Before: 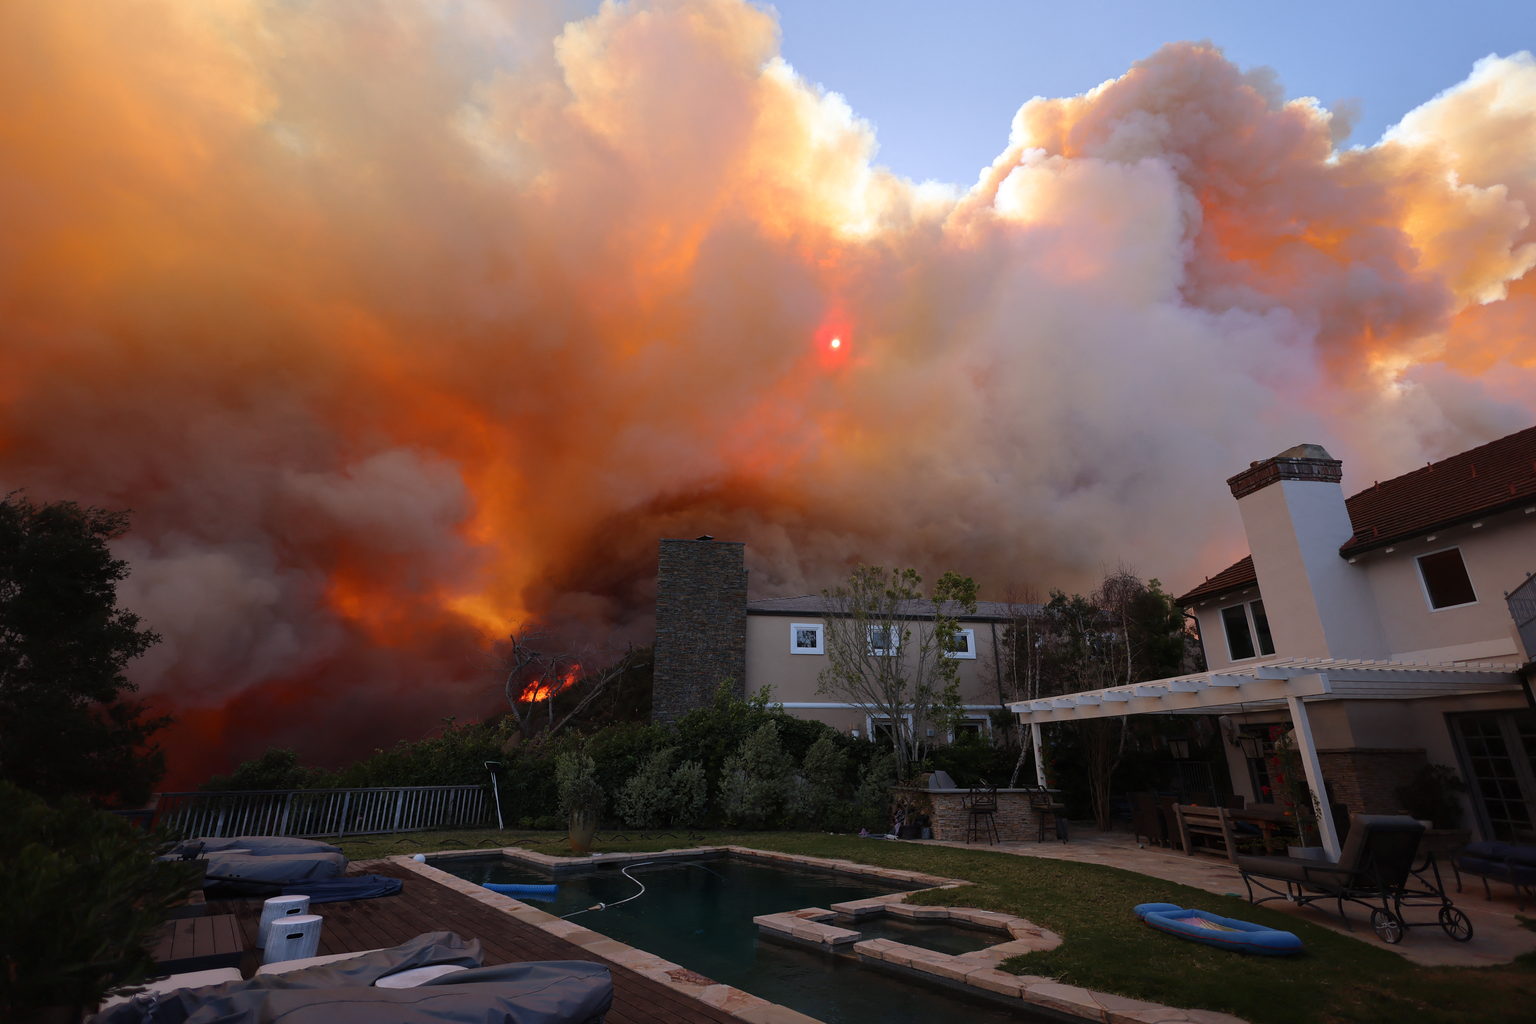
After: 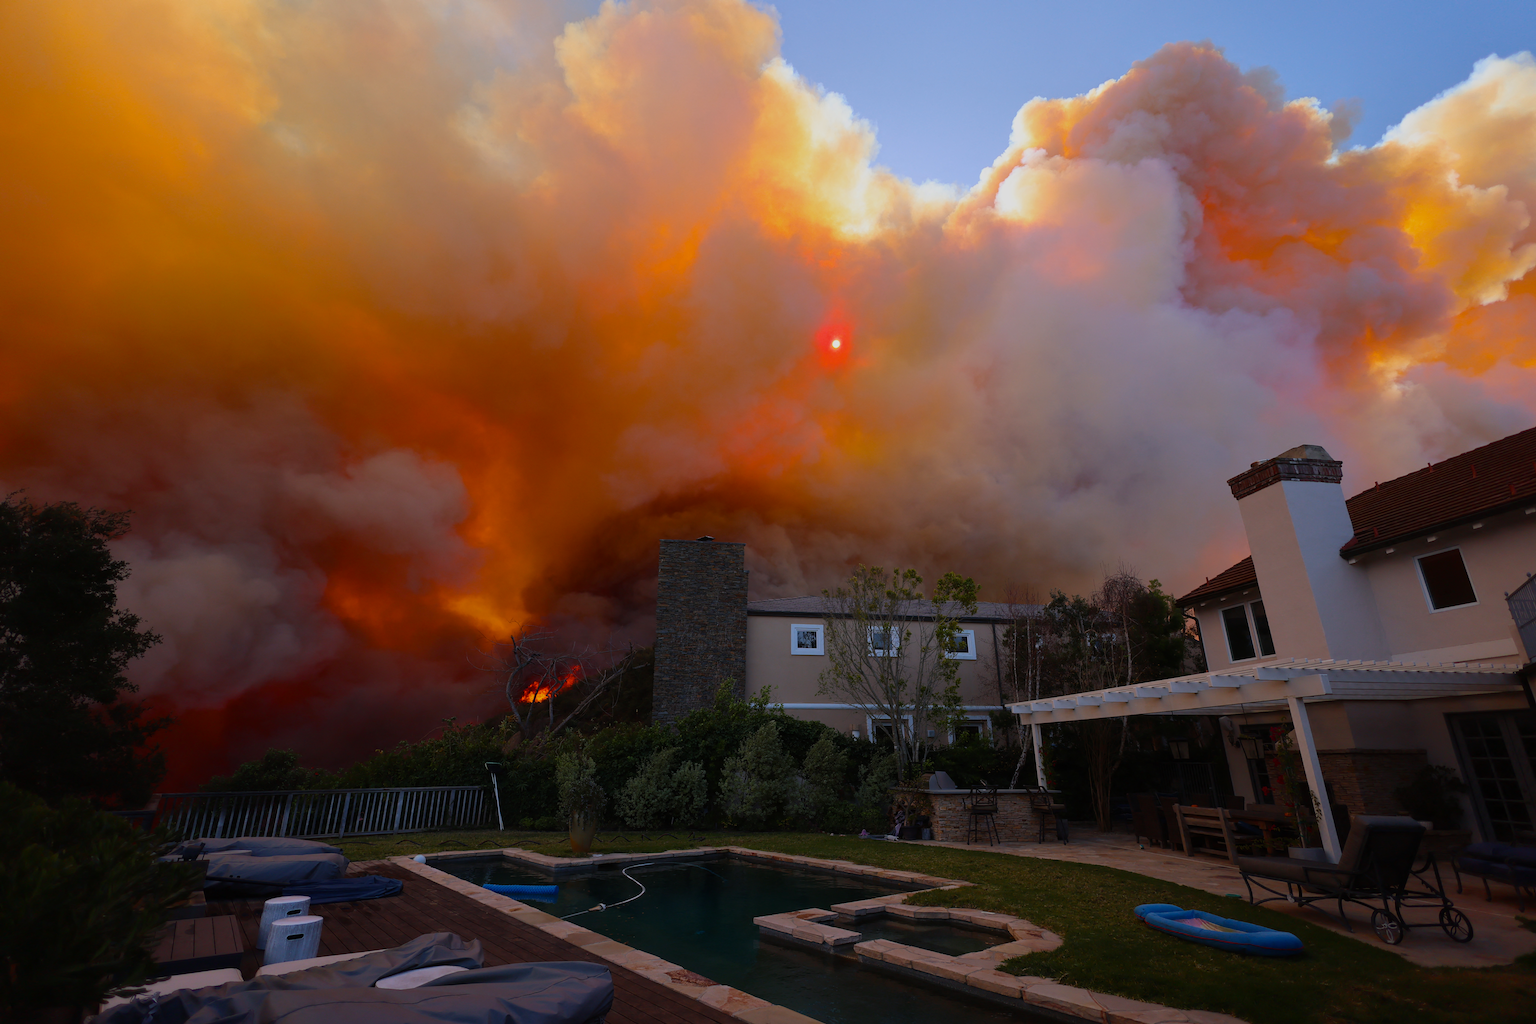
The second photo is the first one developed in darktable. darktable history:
color balance rgb: perceptual saturation grading › global saturation 30%, global vibrance 20%
exposure: exposure -0.462 EV, compensate highlight preservation false
